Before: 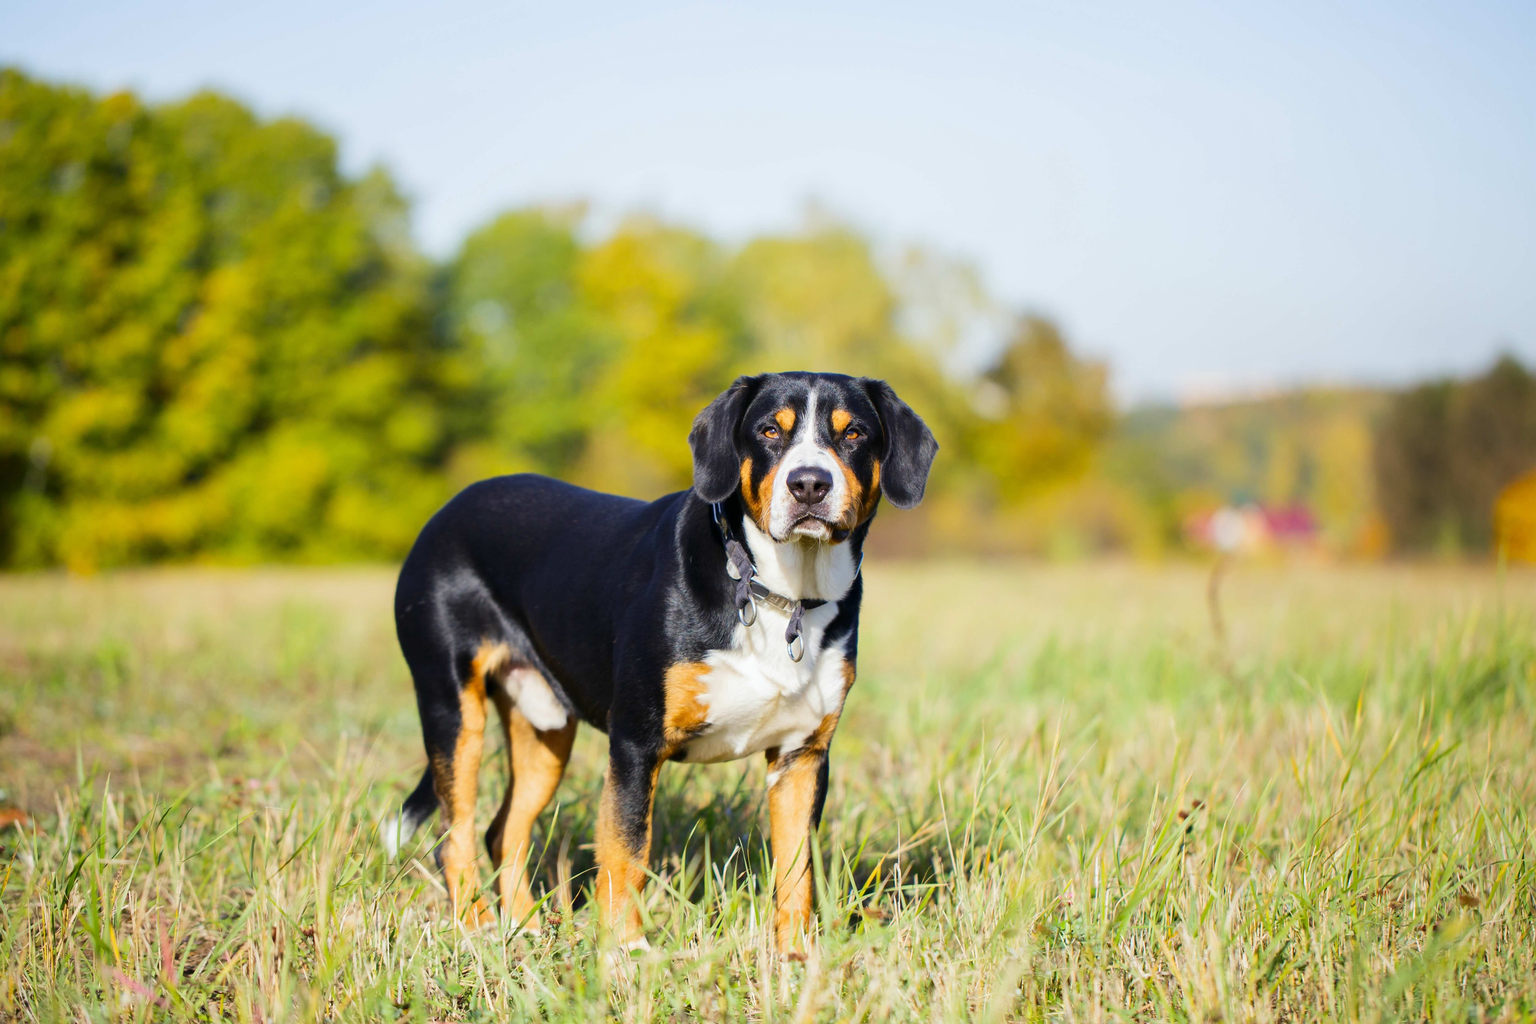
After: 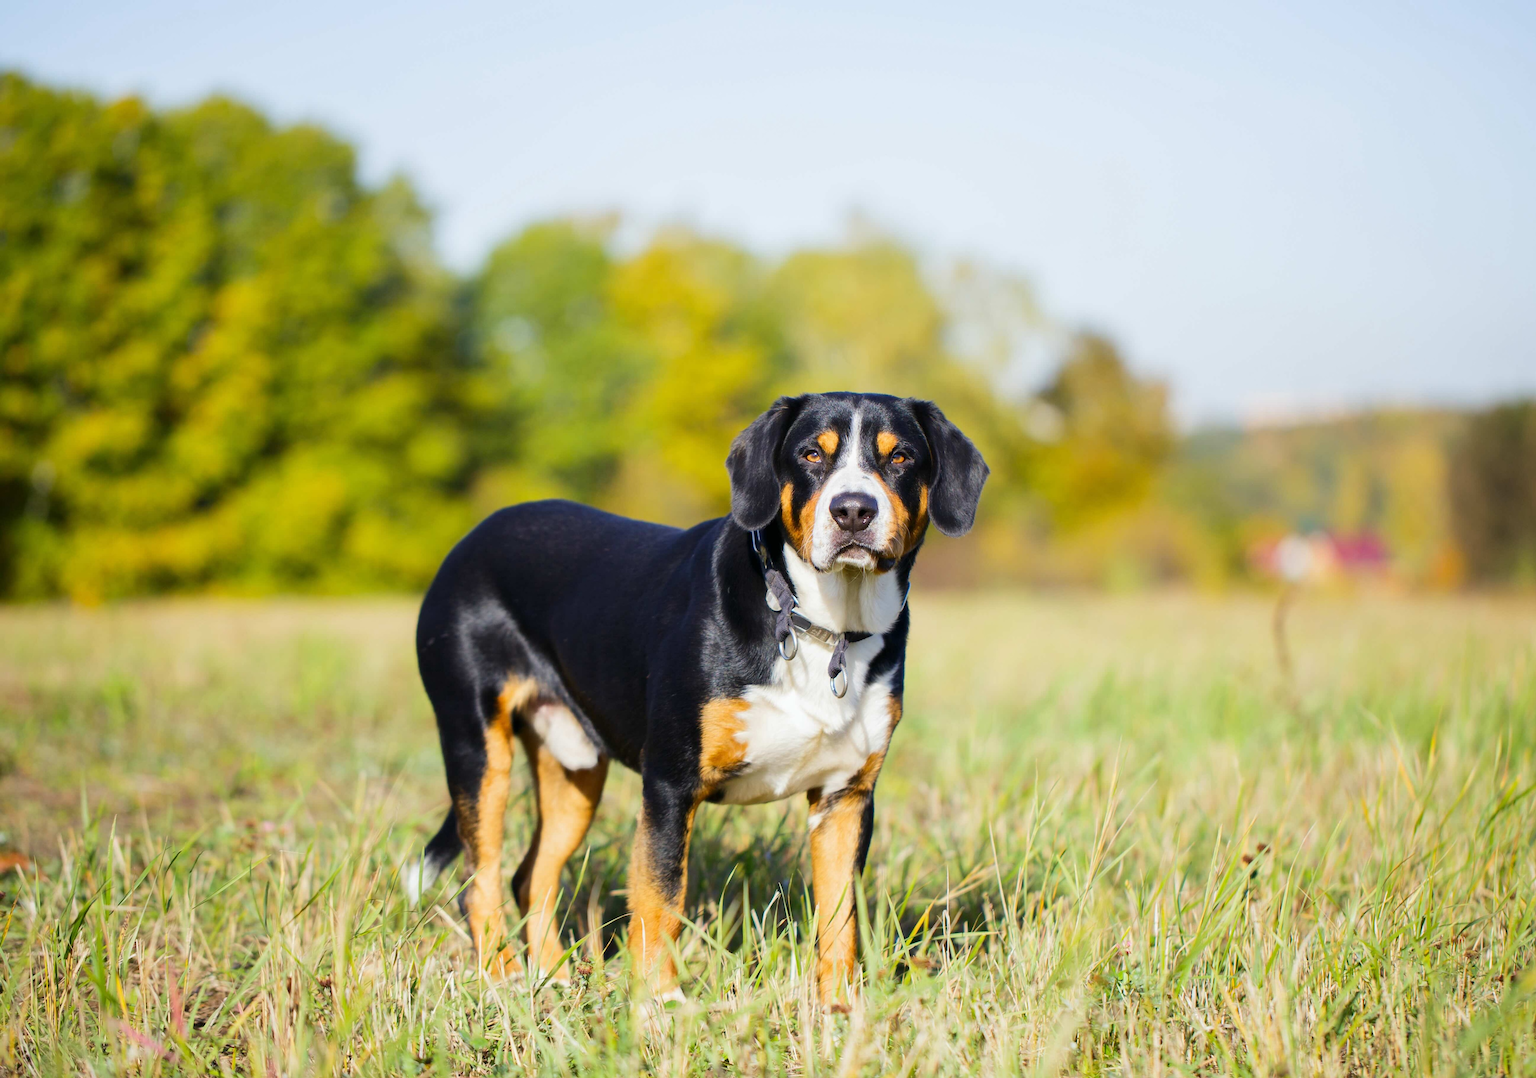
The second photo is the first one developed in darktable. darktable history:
crop and rotate: left 0%, right 5.105%
